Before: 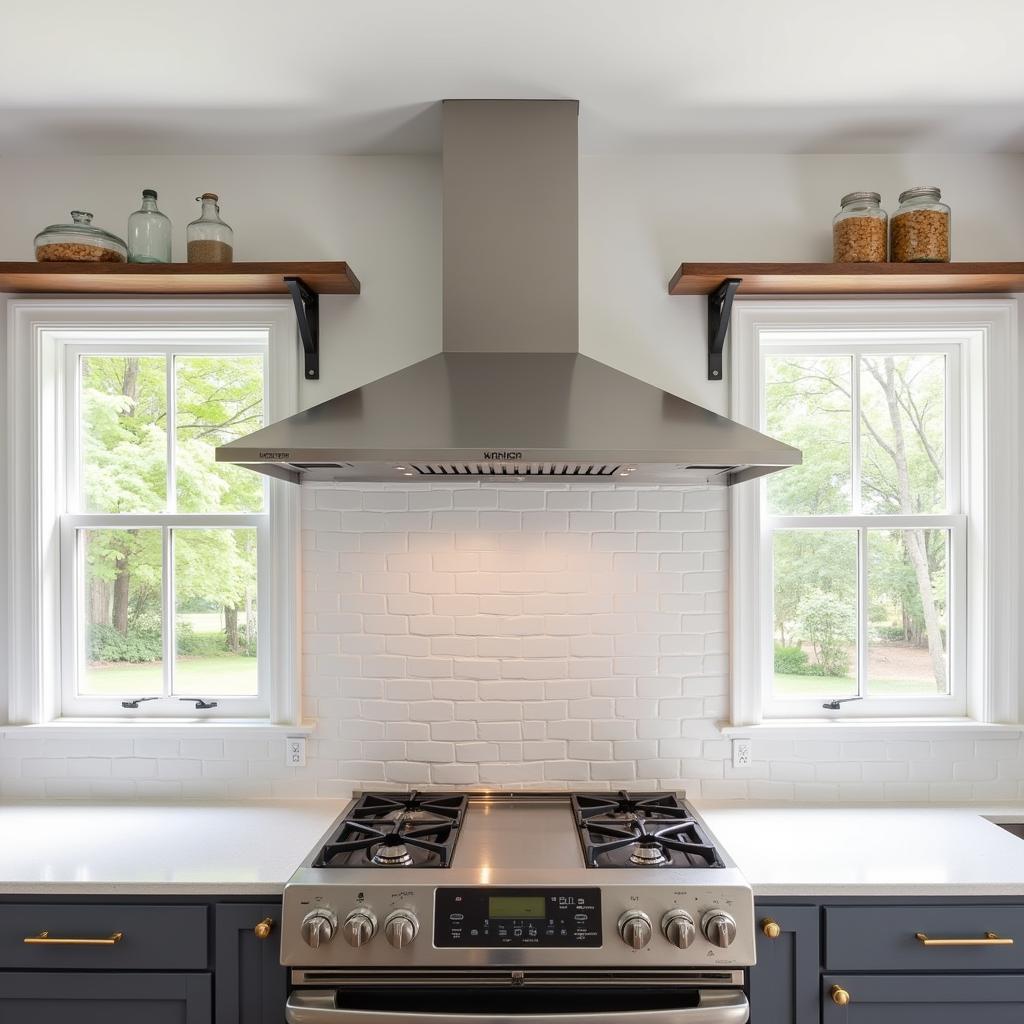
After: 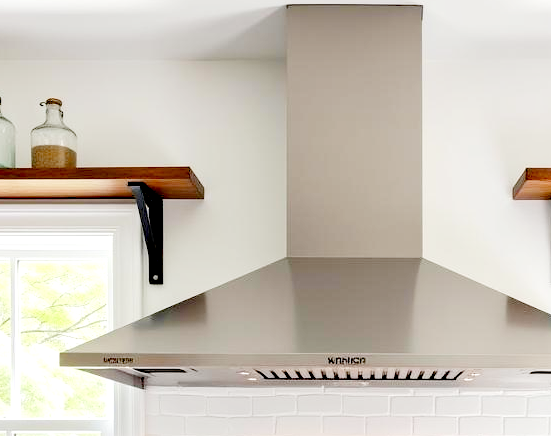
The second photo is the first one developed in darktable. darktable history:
crop: left 15.241%, top 9.297%, right 30.866%, bottom 48.072%
base curve: curves: ch0 [(0, 0) (0.036, 0.025) (0.121, 0.166) (0.206, 0.329) (0.605, 0.79) (1, 1)], fusion 1, preserve colors none
